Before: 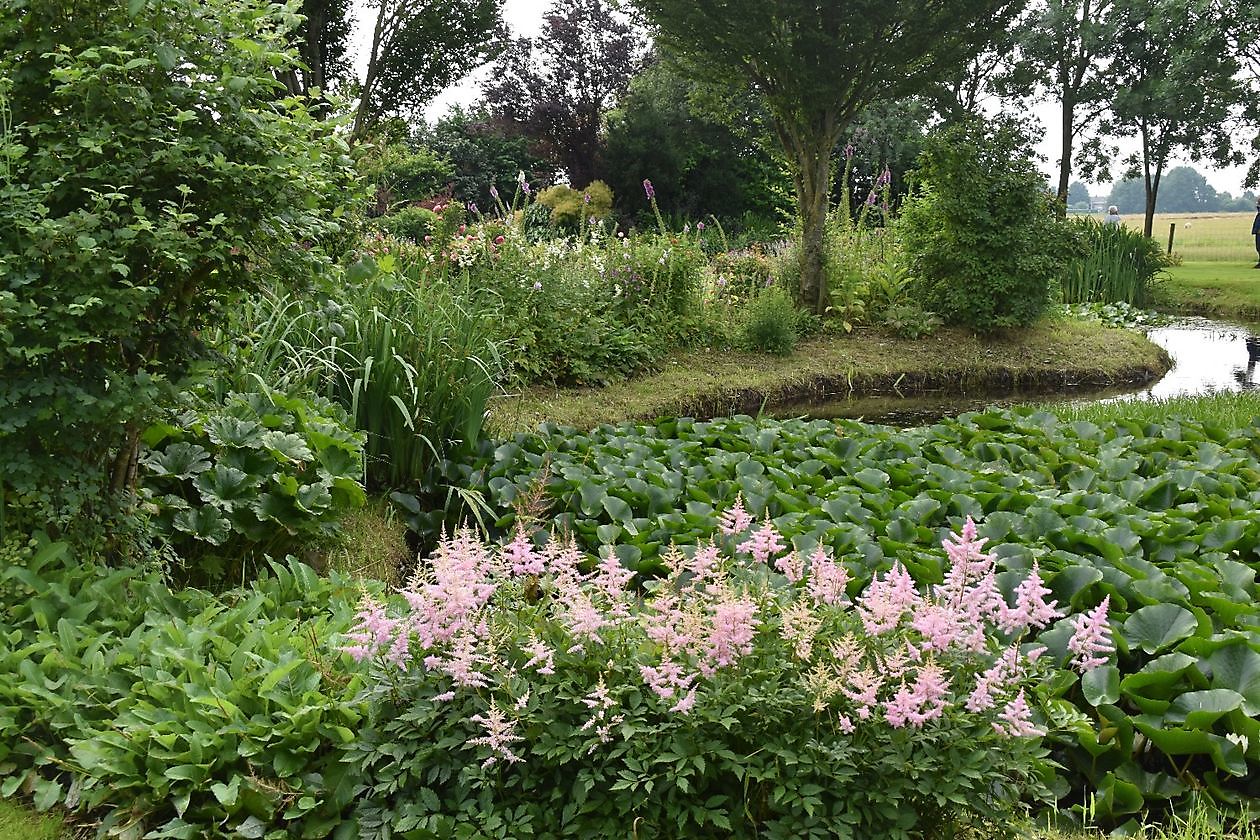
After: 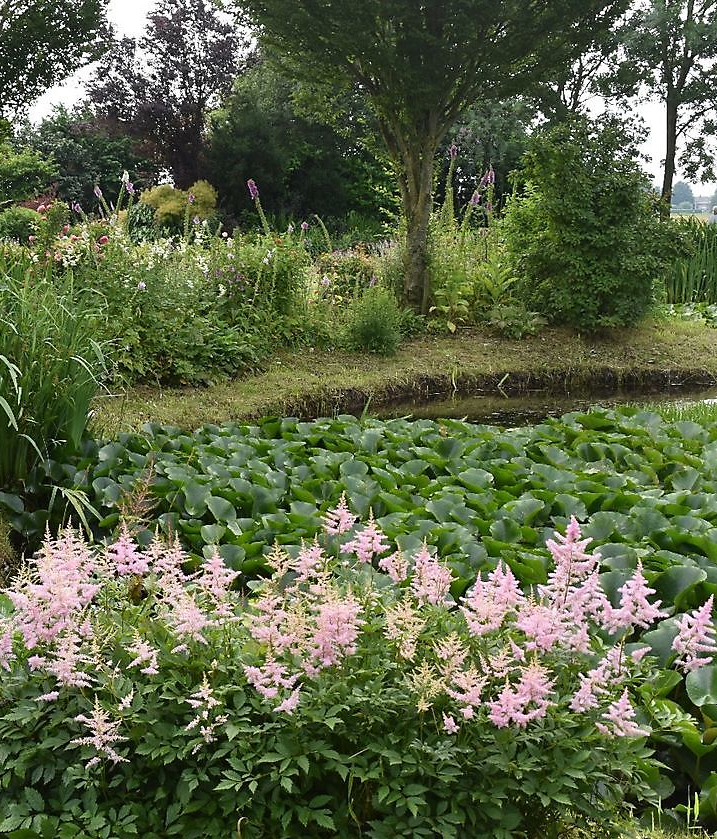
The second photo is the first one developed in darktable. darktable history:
crop: left 31.463%, top 0.012%, right 11.571%
